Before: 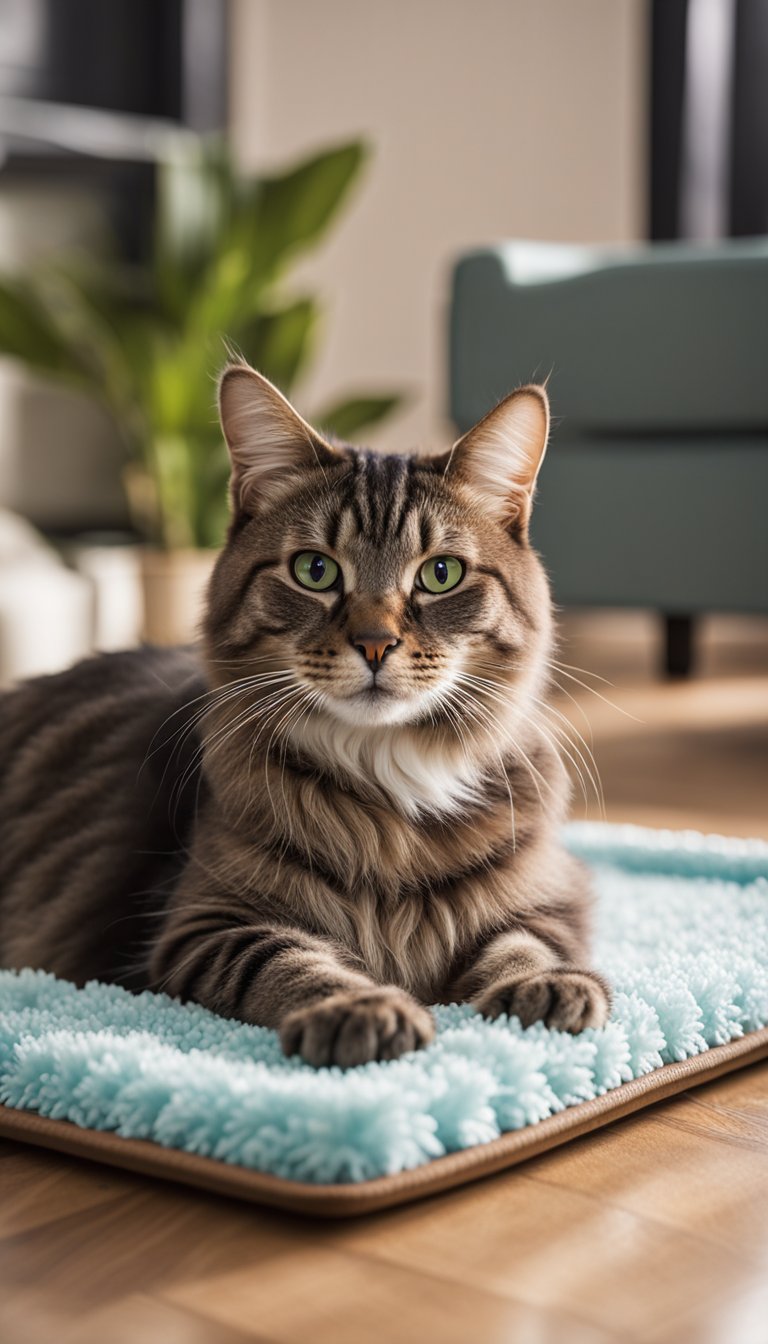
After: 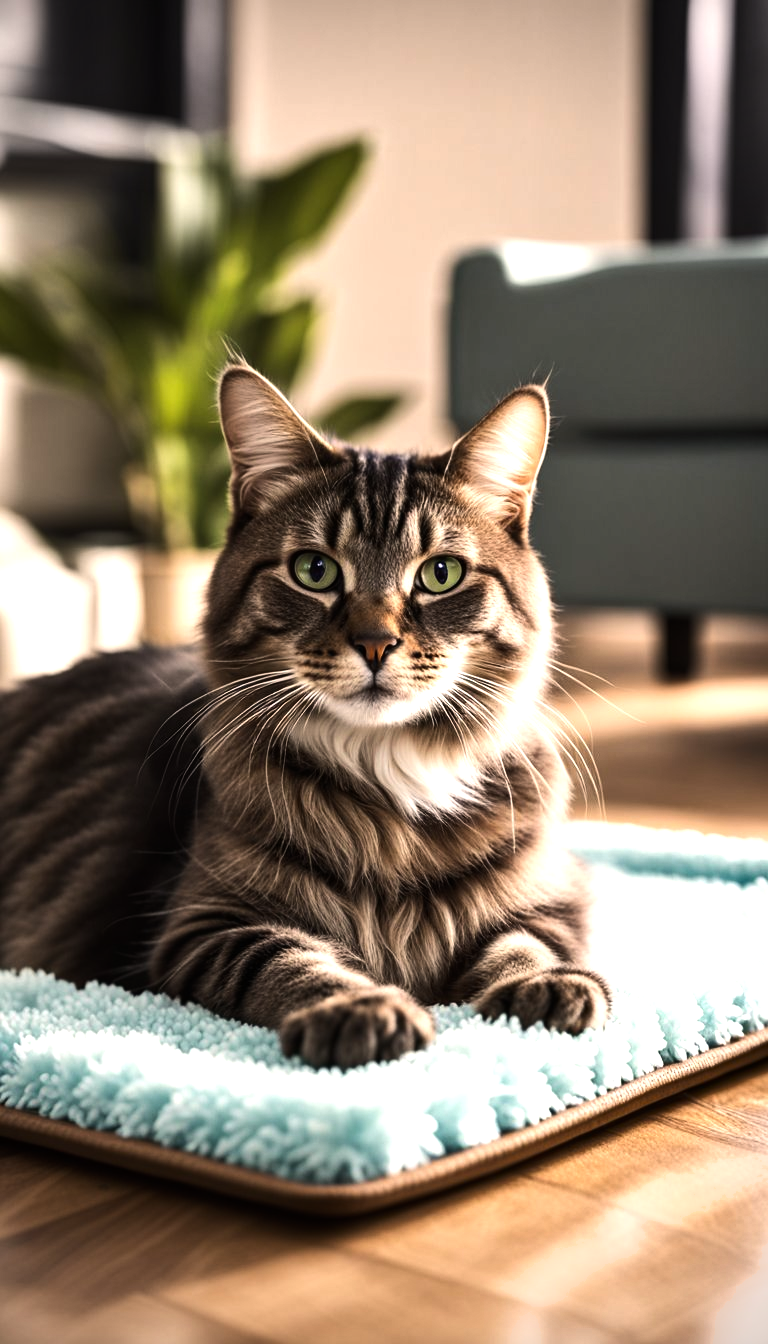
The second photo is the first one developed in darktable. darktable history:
color correction: highlights a* 3.84, highlights b* 5.07
shadows and highlights: shadows 49, highlights -41, soften with gaussian
vignetting: fall-off start 97.23%, saturation -0.024, center (-0.033, -0.042), width/height ratio 1.179, unbound false
tone equalizer: -8 EV -1.08 EV, -7 EV -1.01 EV, -6 EV -0.867 EV, -5 EV -0.578 EV, -3 EV 0.578 EV, -2 EV 0.867 EV, -1 EV 1.01 EV, +0 EV 1.08 EV, edges refinement/feathering 500, mask exposure compensation -1.57 EV, preserve details no
